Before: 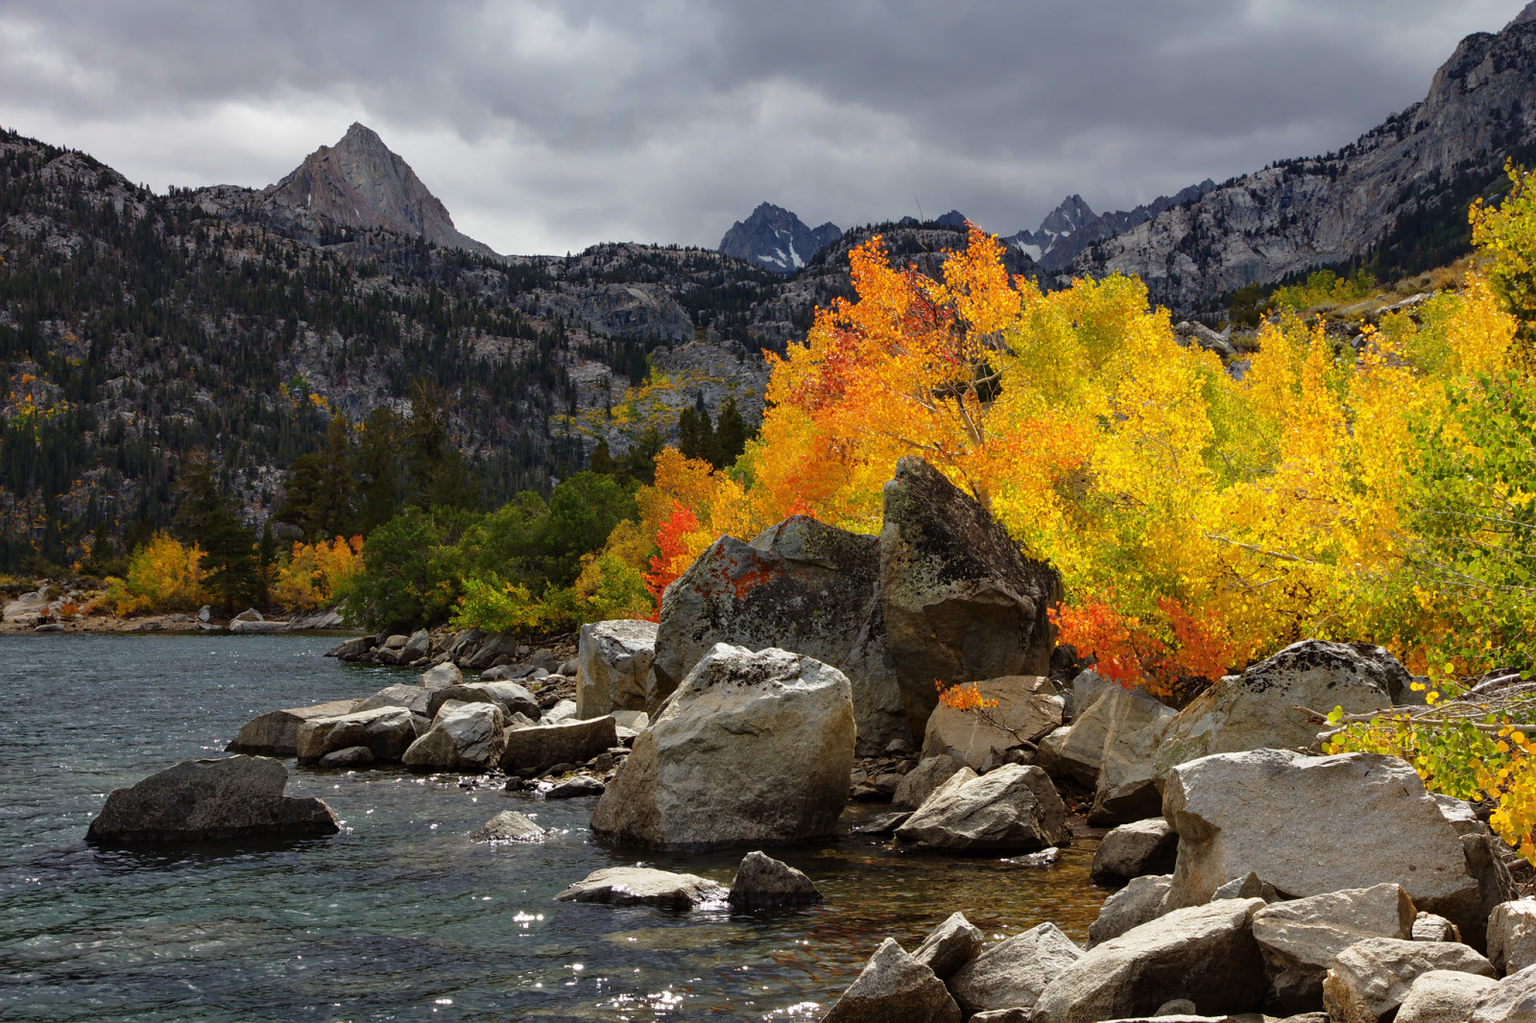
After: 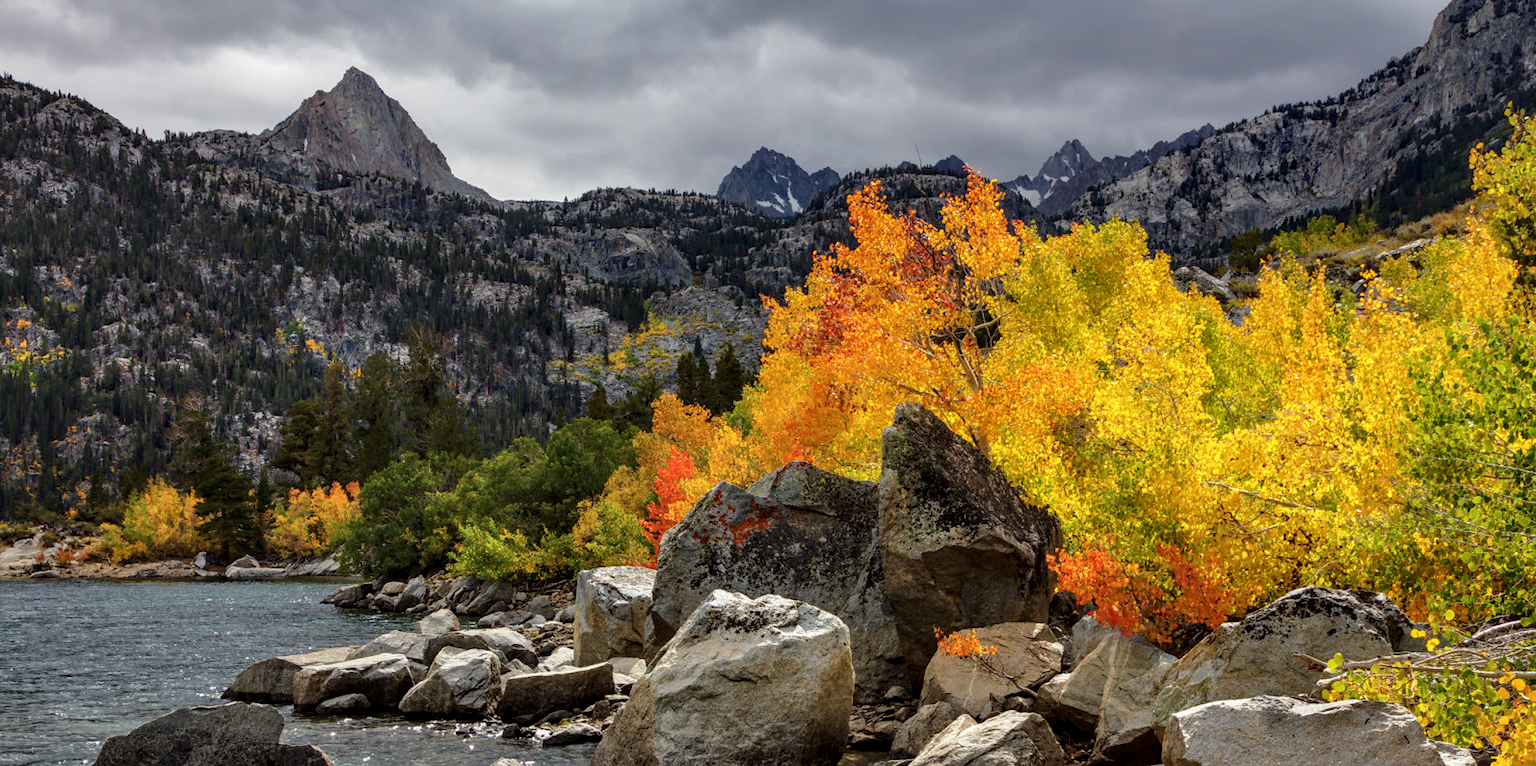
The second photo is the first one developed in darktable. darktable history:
crop: left 0.319%, top 5.524%, bottom 19.835%
shadows and highlights: shadows 48.19, highlights -40.77, highlights color adjustment 56.26%, soften with gaussian
local contrast: detail 130%
